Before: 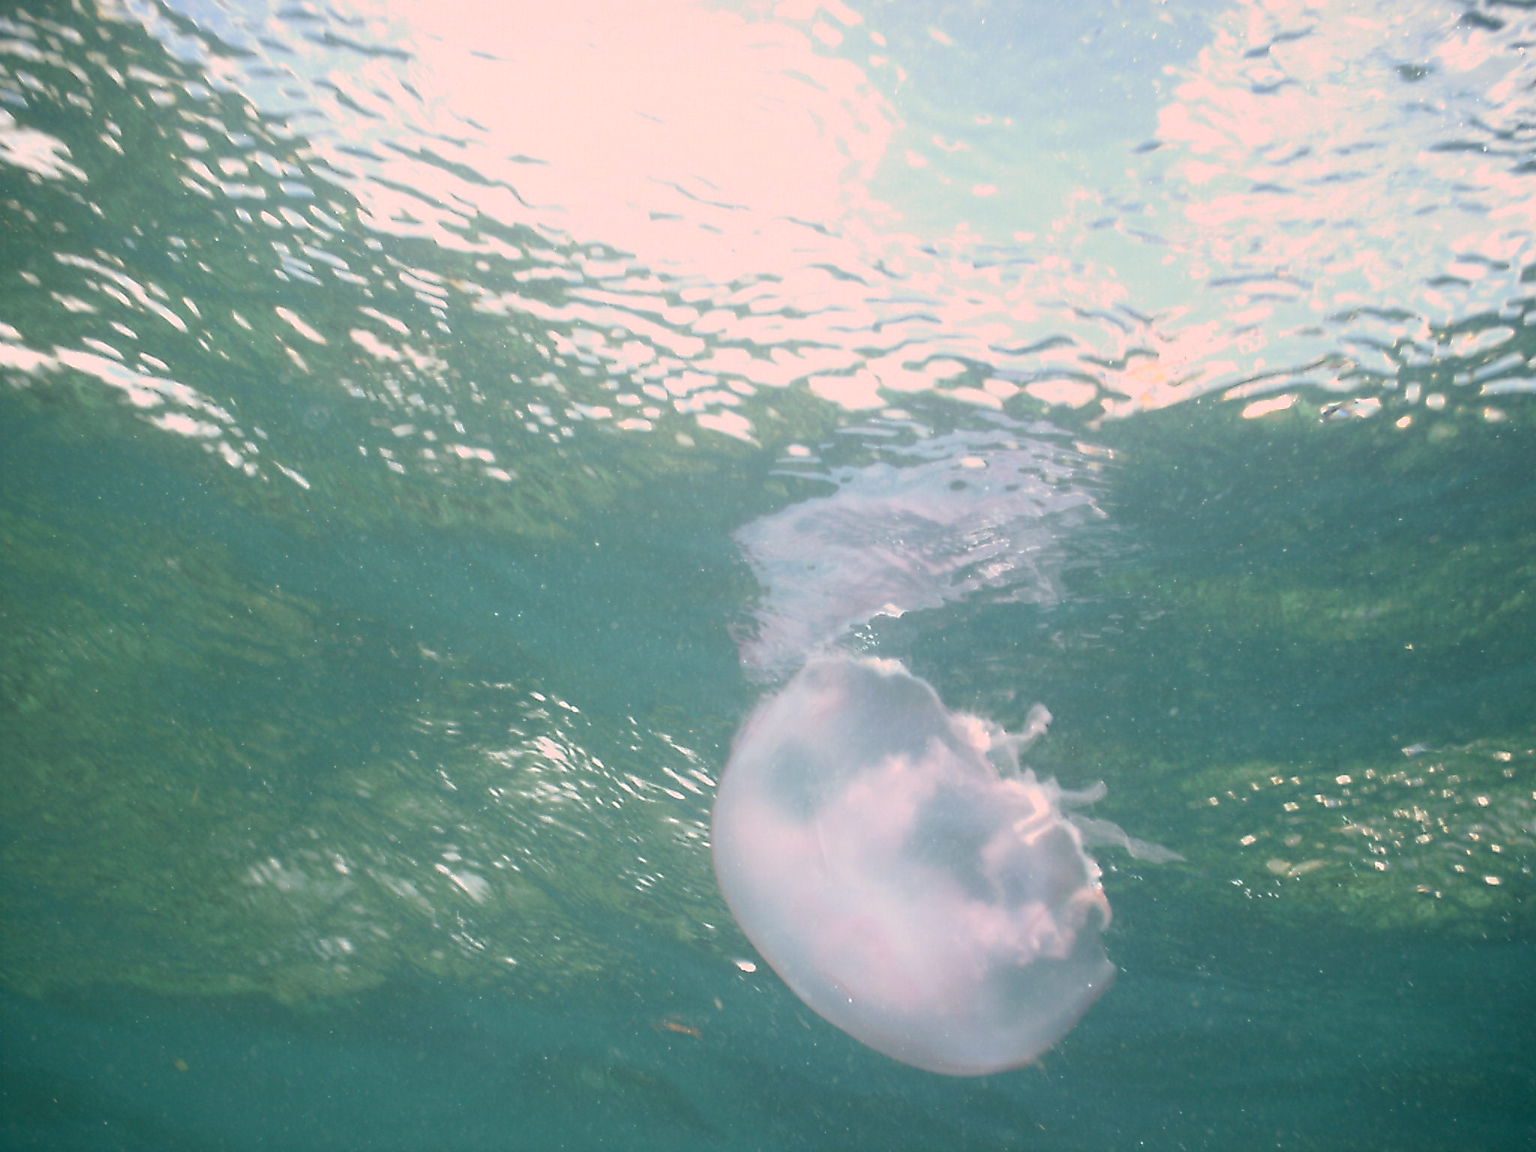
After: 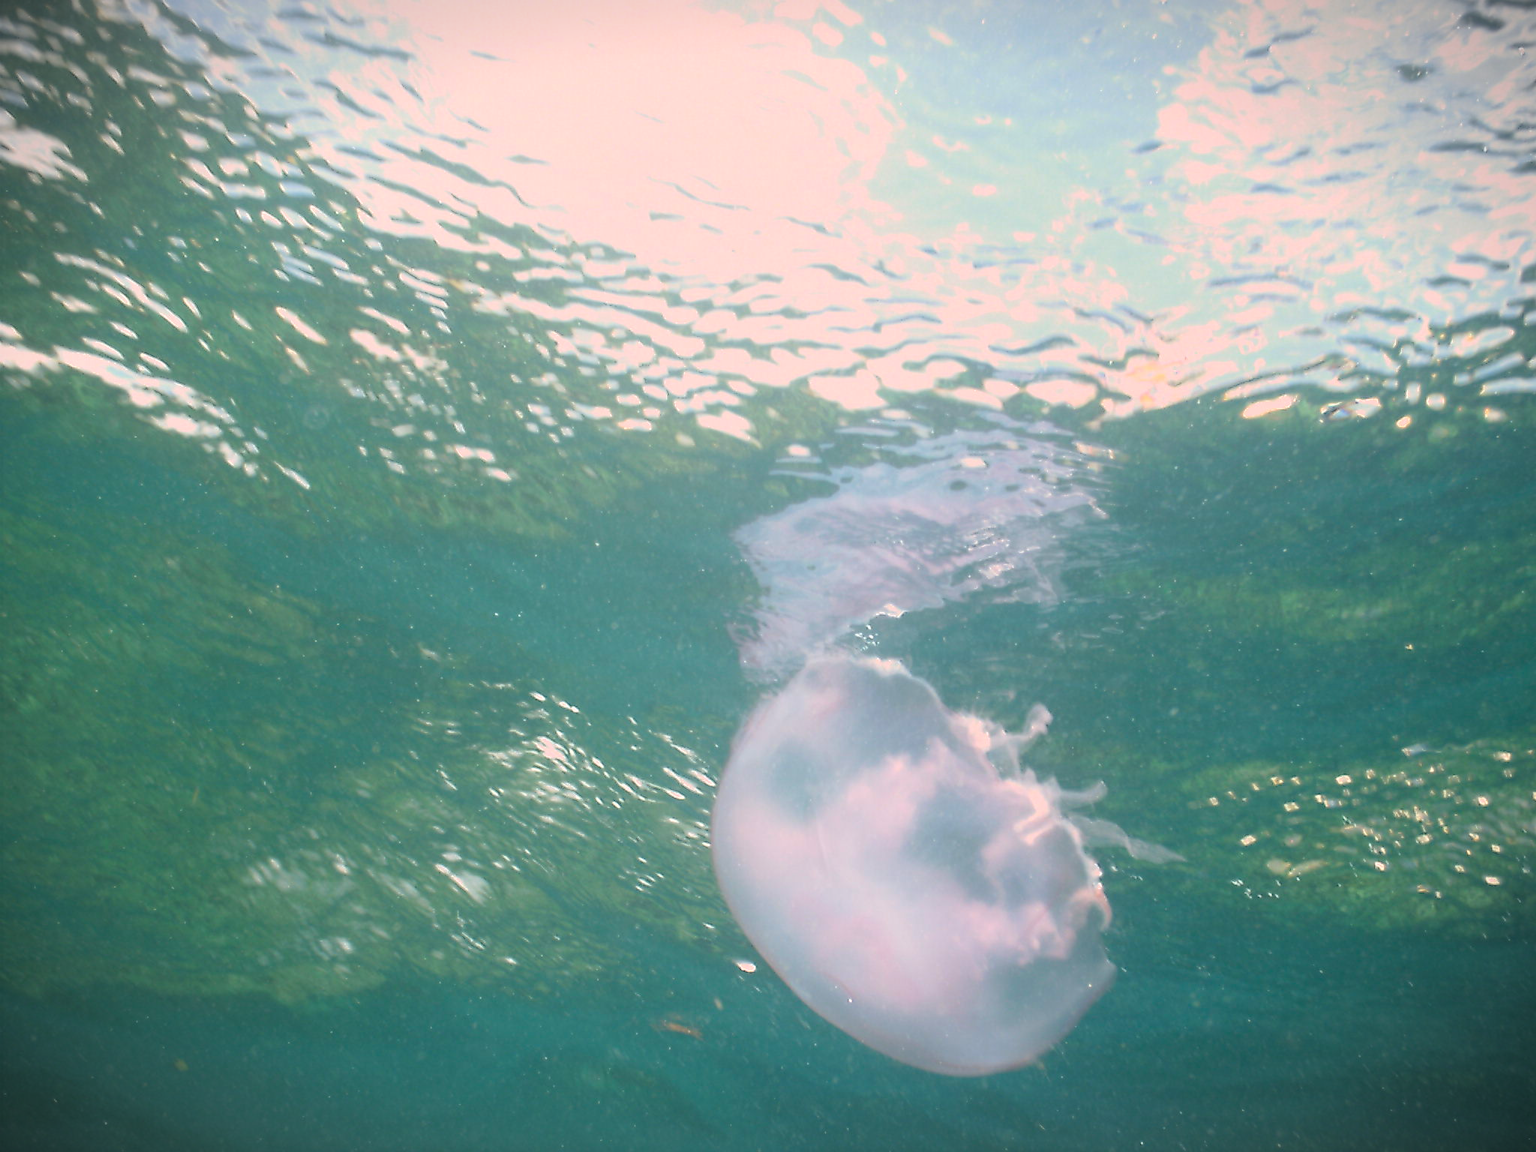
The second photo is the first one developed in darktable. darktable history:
vignetting: fall-off start 100.31%, width/height ratio 1.323
color balance rgb: perceptual saturation grading › global saturation 15.104%, global vibrance 20%
tone equalizer: mask exposure compensation -0.489 EV
